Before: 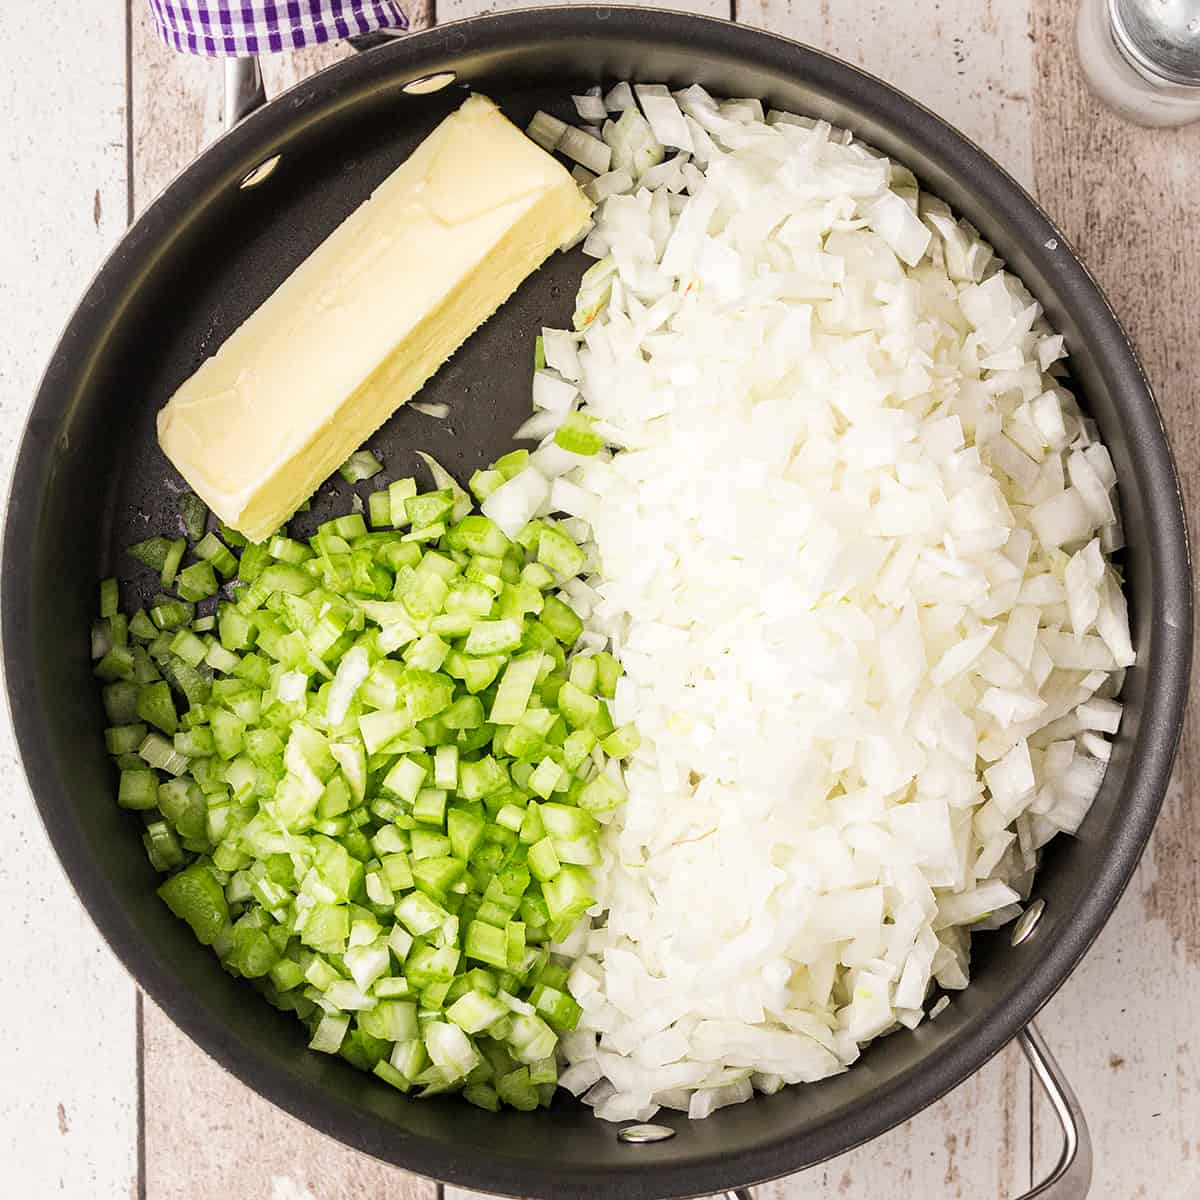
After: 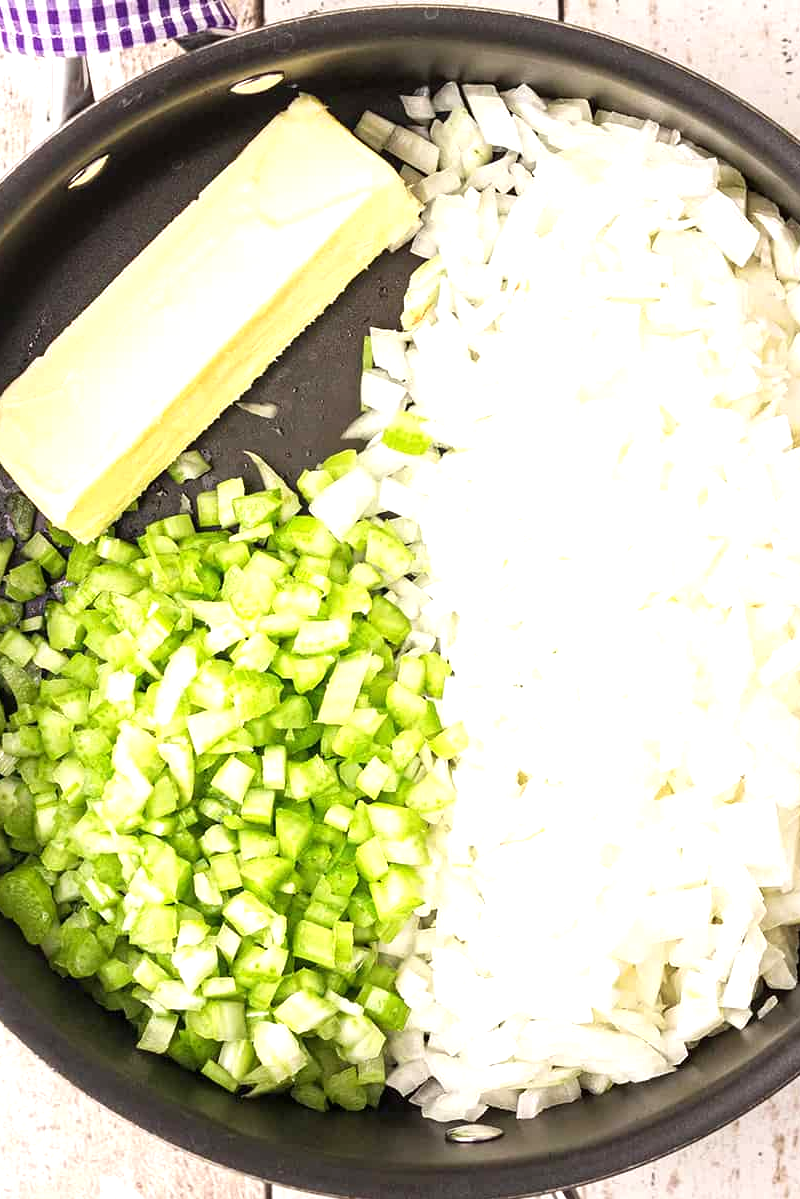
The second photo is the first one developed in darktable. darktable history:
crop and rotate: left 14.352%, right 18.933%
exposure: black level correction 0, exposure 0.598 EV, compensate exposure bias true, compensate highlight preservation false
